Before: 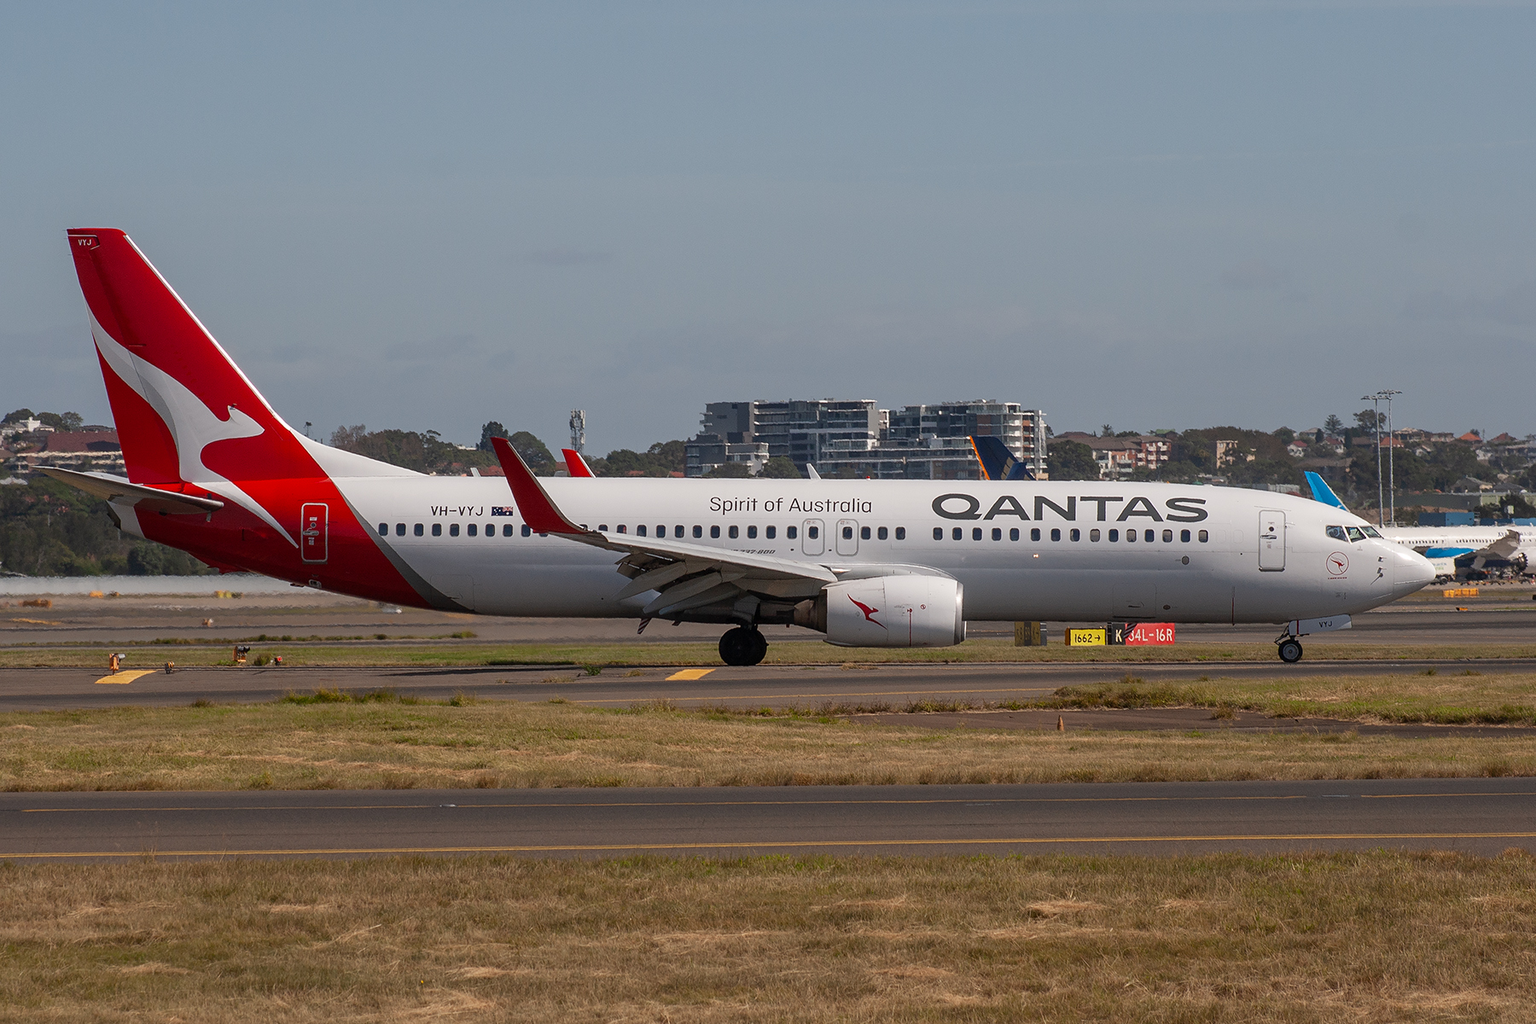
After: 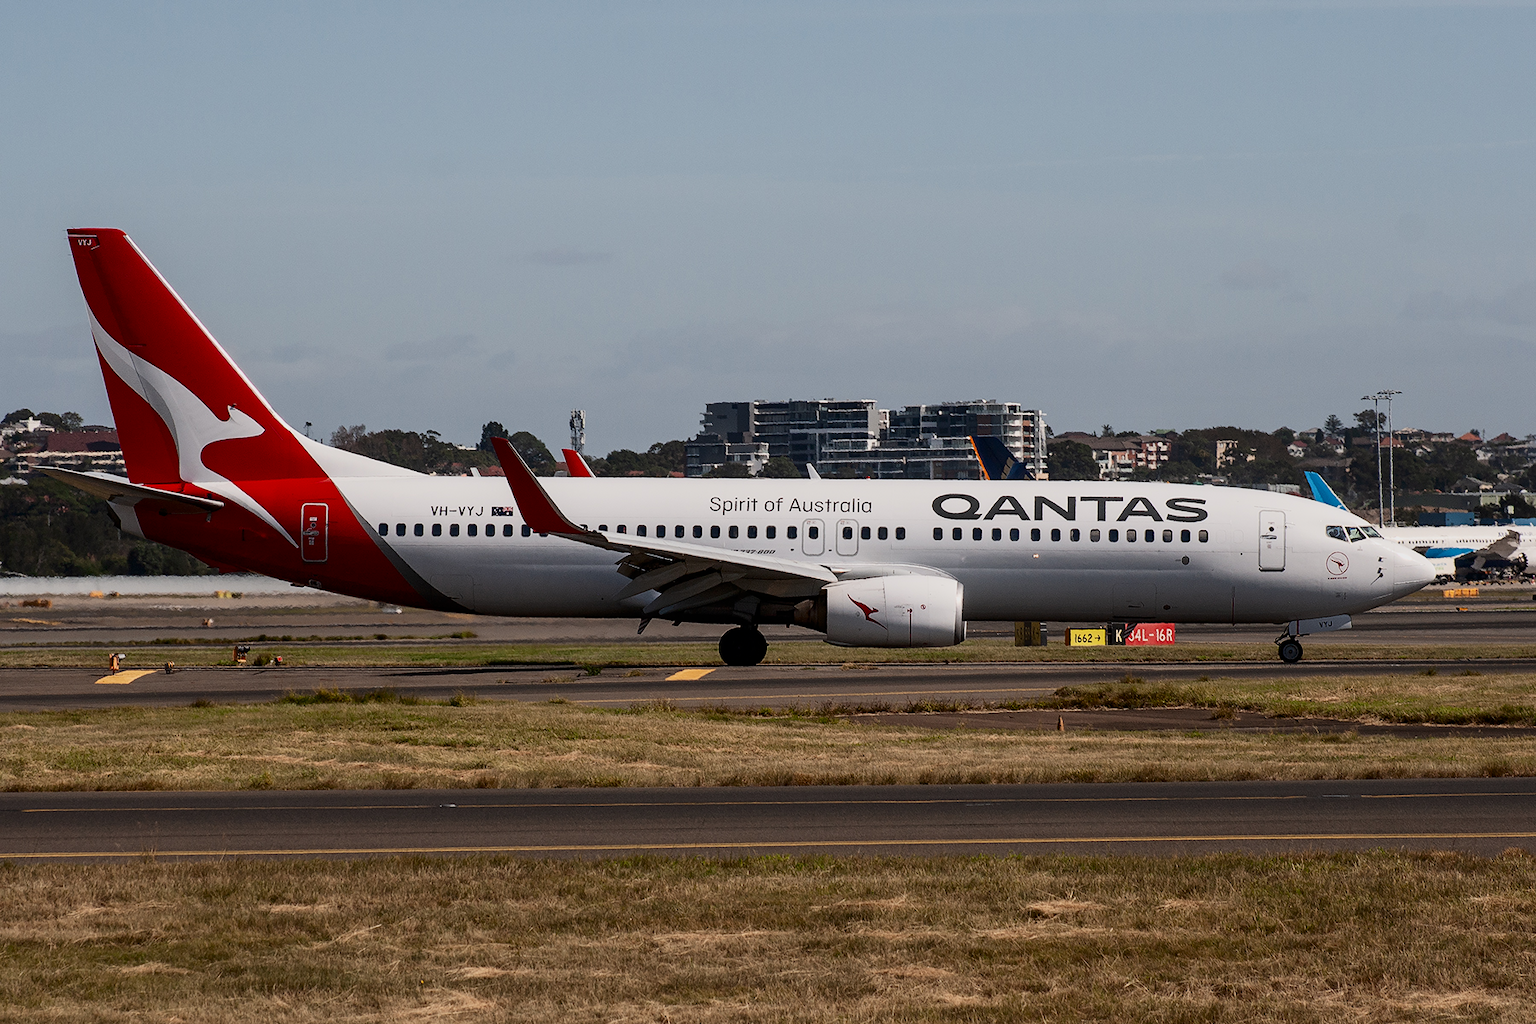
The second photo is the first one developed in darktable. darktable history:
contrast brightness saturation: contrast 0.28
filmic rgb: black relative exposure -7.65 EV, white relative exposure 4.56 EV, hardness 3.61, color science v6 (2022)
